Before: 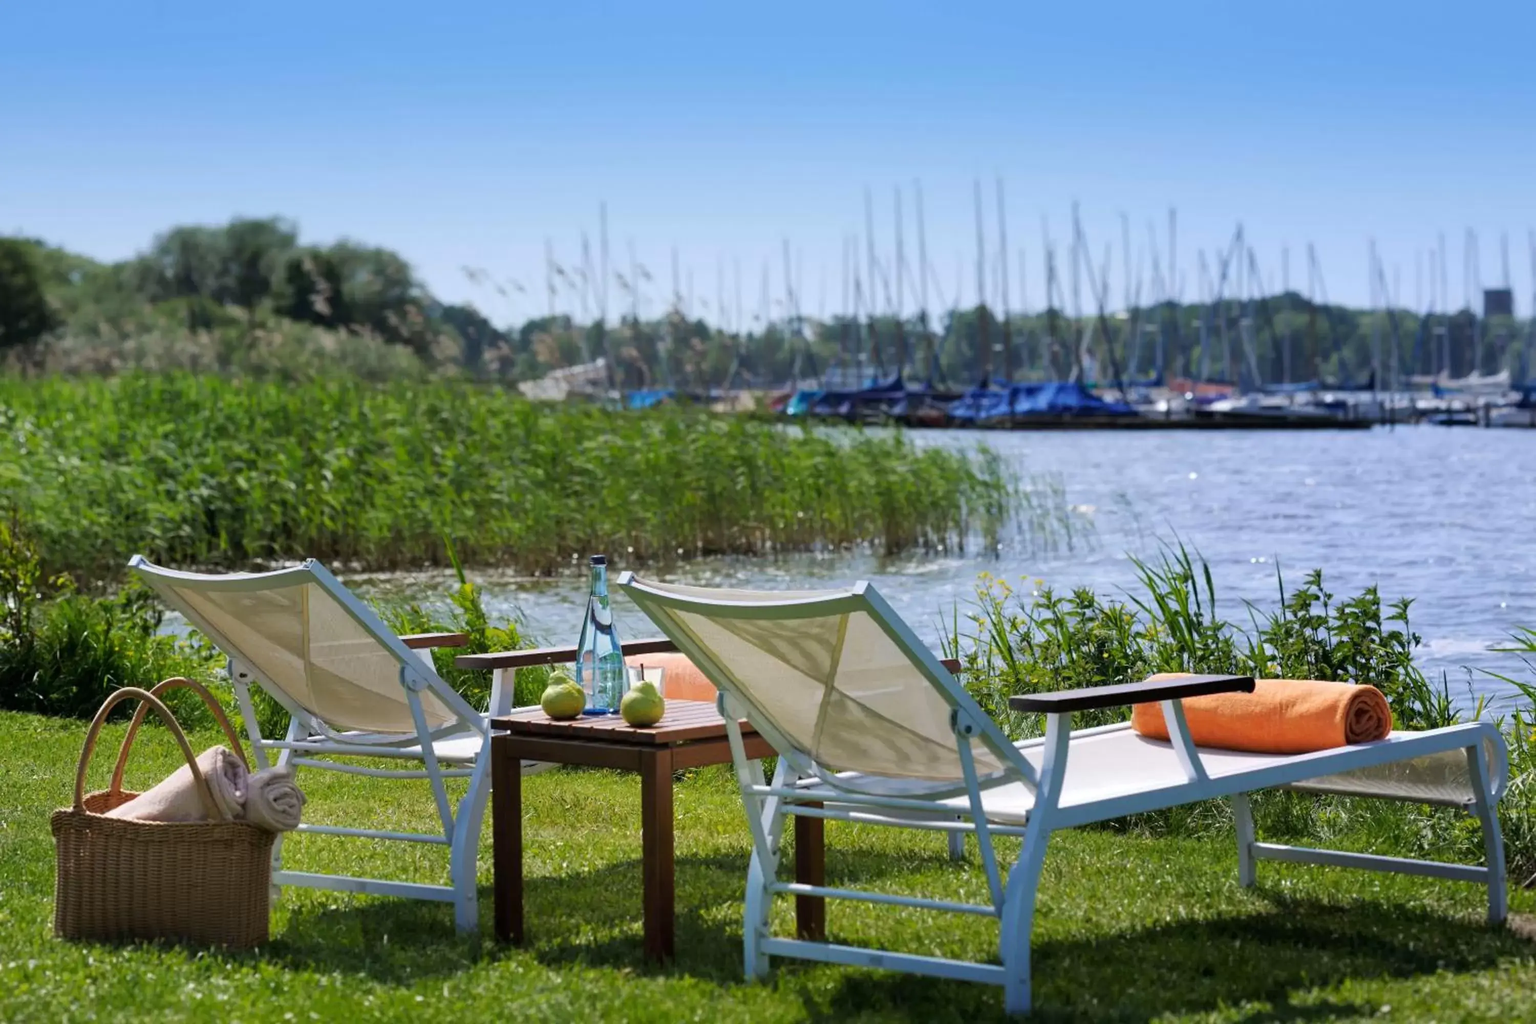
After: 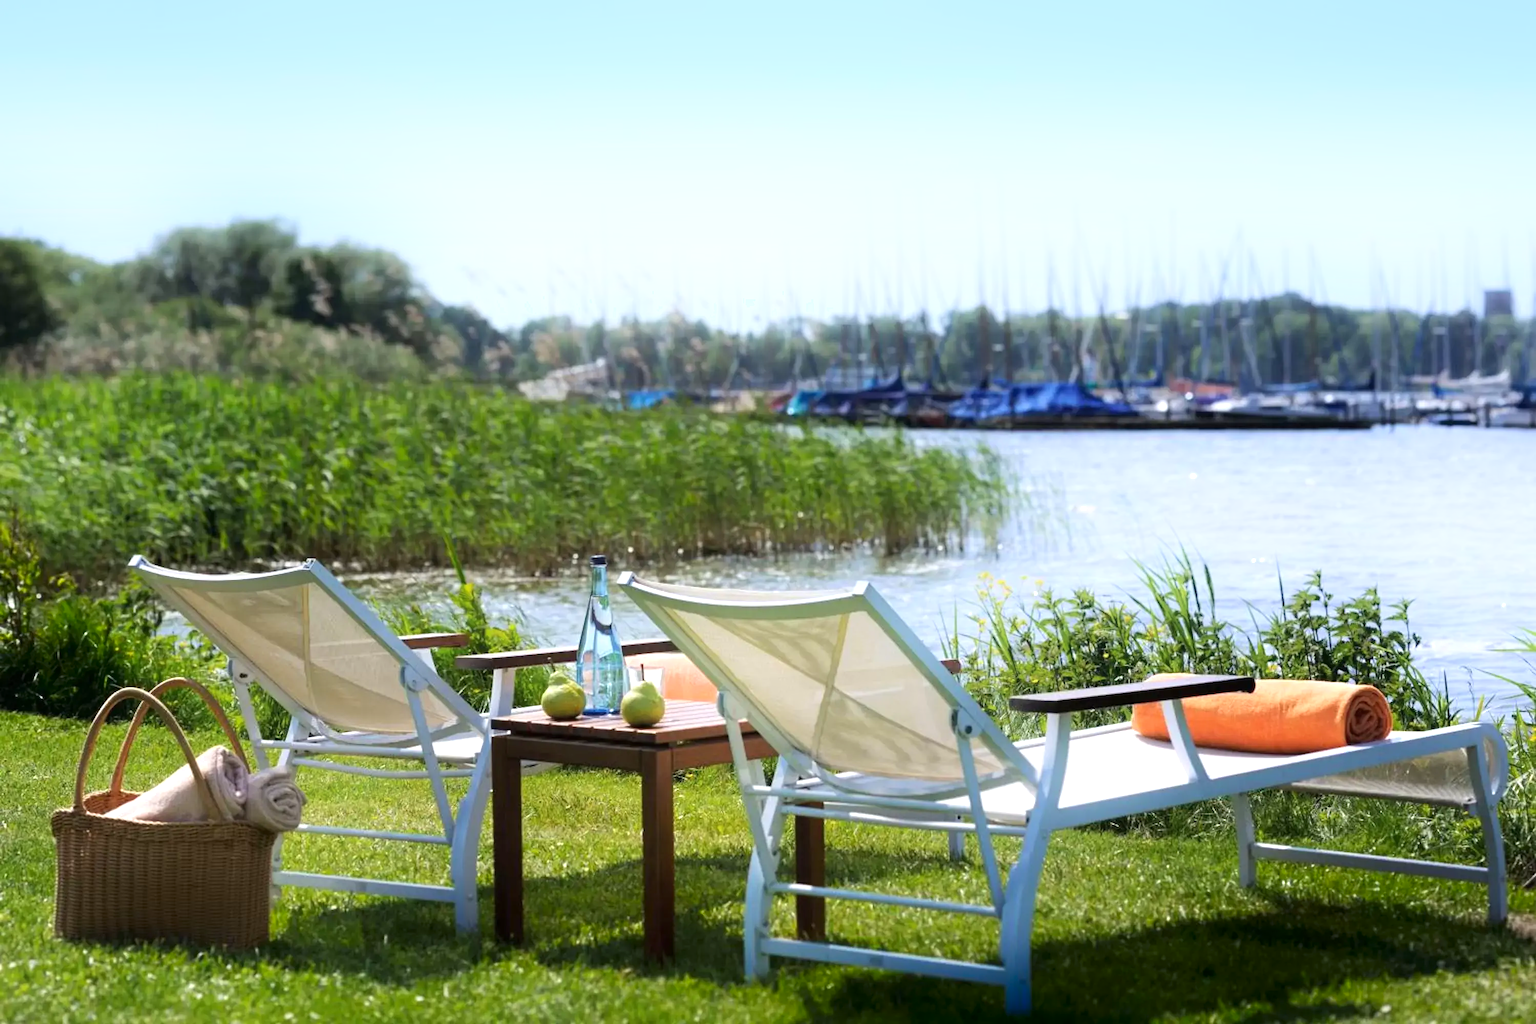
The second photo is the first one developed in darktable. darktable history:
shadows and highlights: shadows -90, highlights 90, soften with gaussian
exposure: black level correction 0, exposure 0.5 EV, compensate exposure bias true, compensate highlight preservation false
